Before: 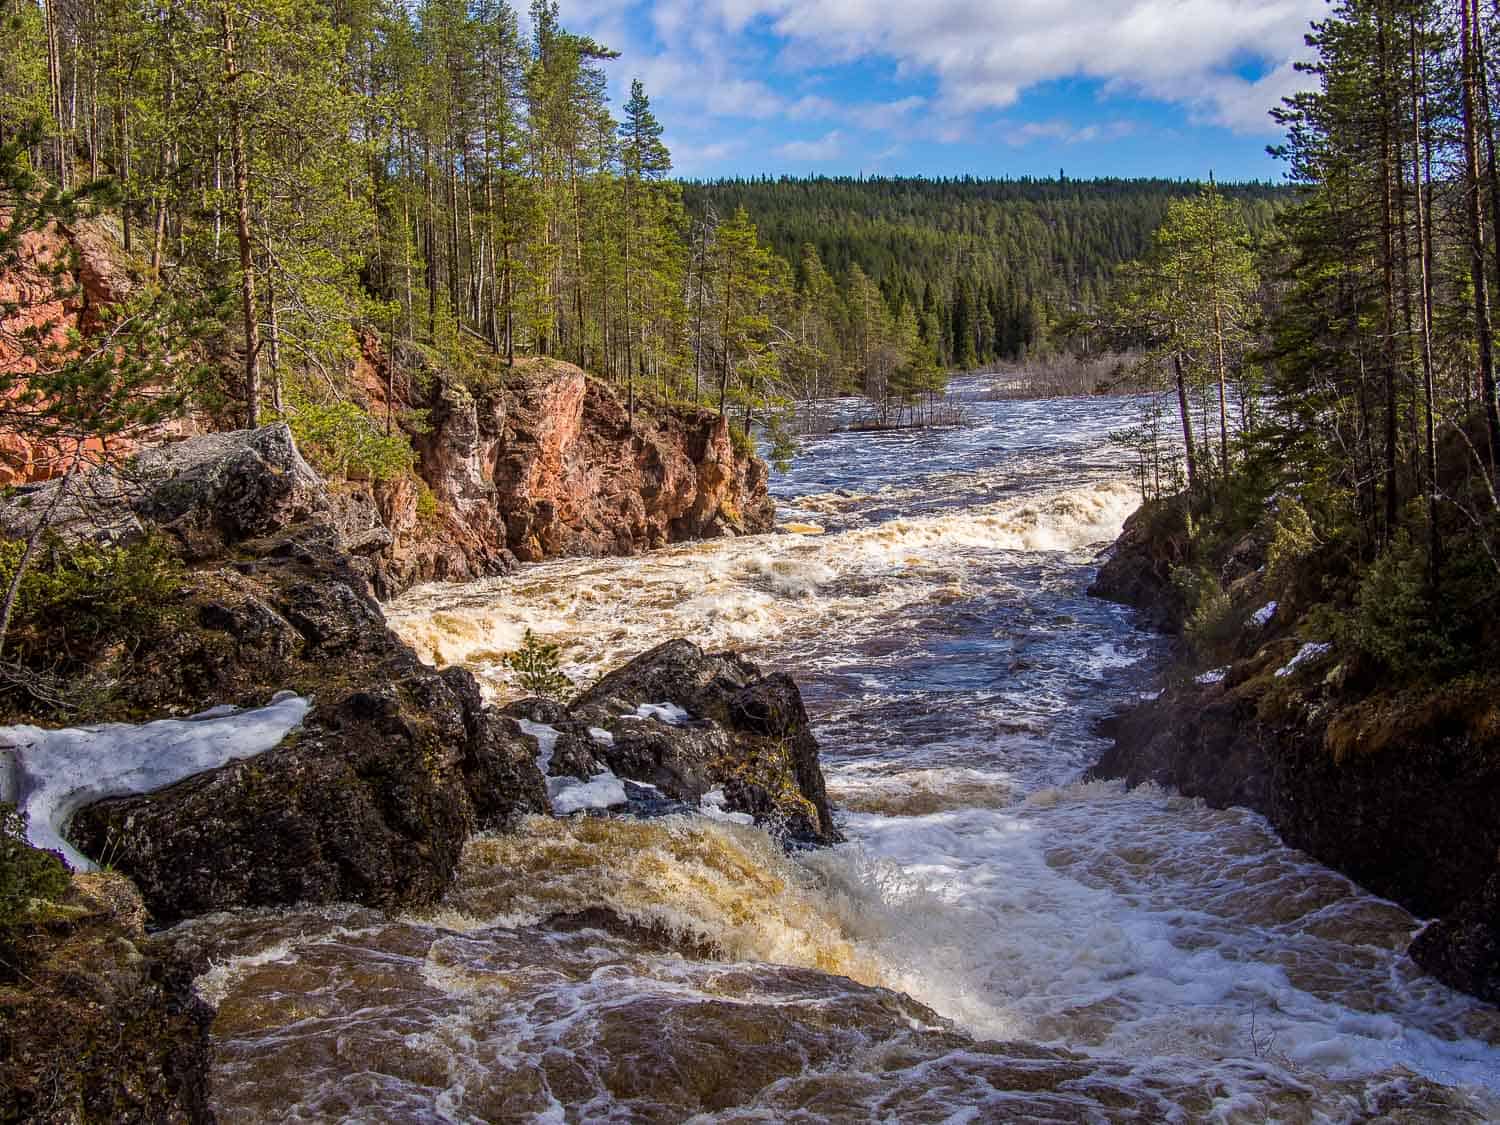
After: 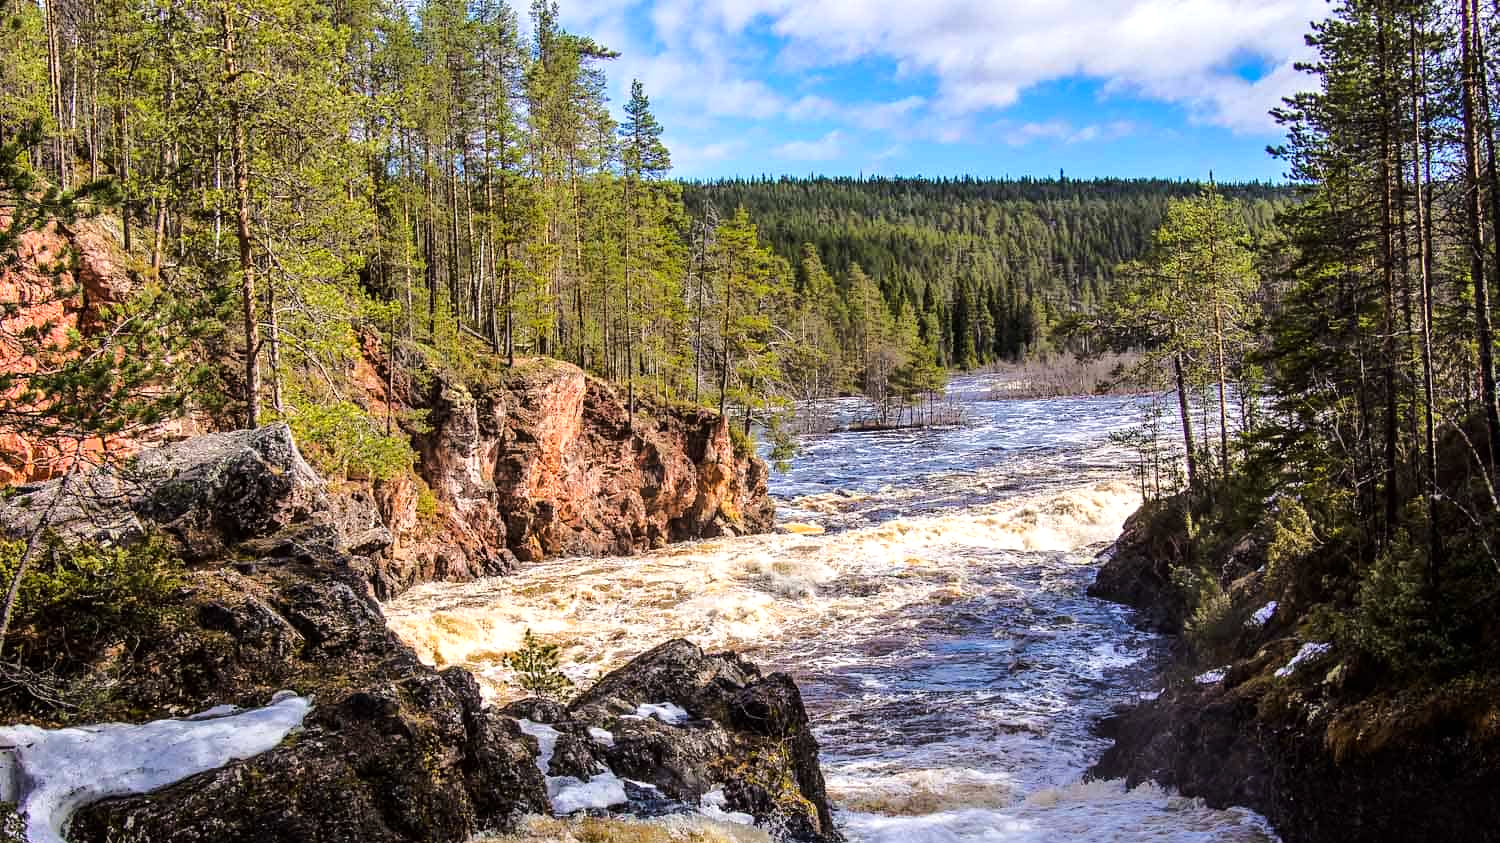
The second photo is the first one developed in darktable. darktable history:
exposure: exposure 0.508 EV, compensate exposure bias true, compensate highlight preservation false
crop: bottom 24.985%
tone curve: curves: ch0 [(0, 0) (0.104, 0.061) (0.239, 0.201) (0.327, 0.317) (0.401, 0.443) (0.489, 0.566) (0.65, 0.68) (0.832, 0.858) (1, 0.977)]; ch1 [(0, 0) (0.161, 0.092) (0.35, 0.33) (0.379, 0.401) (0.447, 0.476) (0.495, 0.499) (0.515, 0.518) (0.534, 0.557) (0.602, 0.625) (0.712, 0.706) (1, 1)]; ch2 [(0, 0) (0.359, 0.372) (0.437, 0.437) (0.502, 0.501) (0.55, 0.534) (0.592, 0.601) (0.647, 0.64) (1, 1)], color space Lab, linked channels, preserve colors none
